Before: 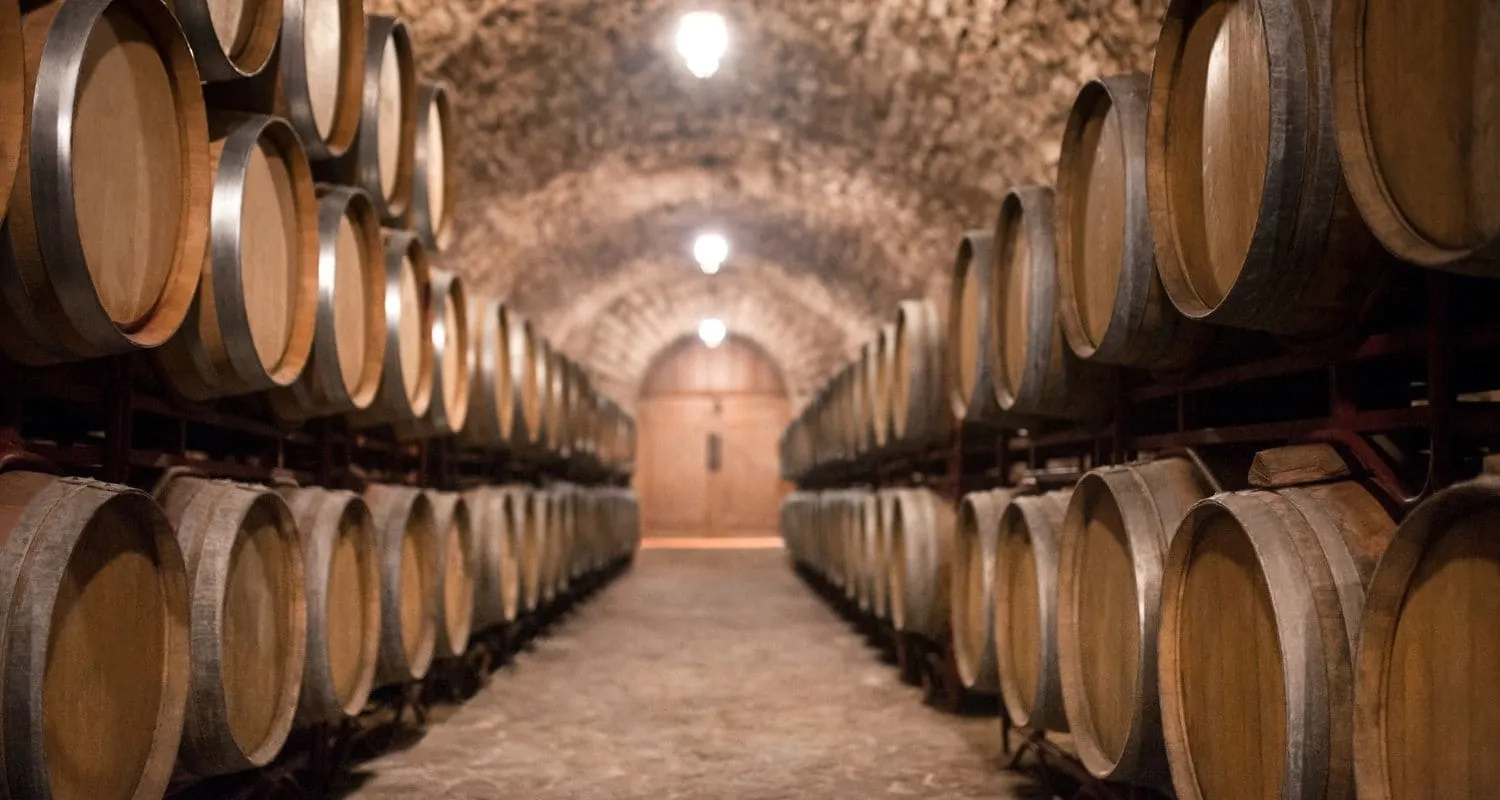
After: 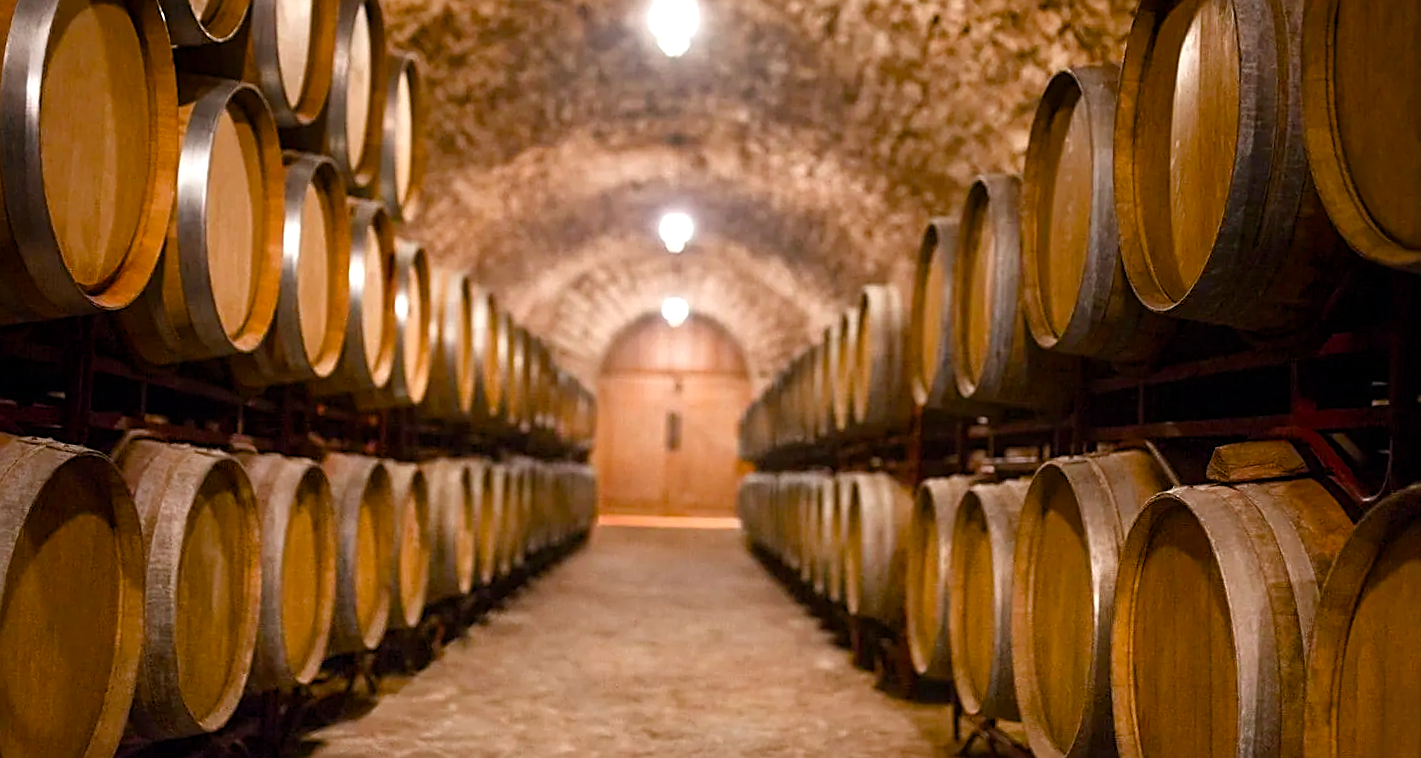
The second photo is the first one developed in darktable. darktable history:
tone equalizer: -8 EV -0.55 EV
sharpen: amount 0.575
color balance rgb: perceptual saturation grading › global saturation 45%, perceptual saturation grading › highlights -25%, perceptual saturation grading › shadows 50%, perceptual brilliance grading › global brilliance 3%, global vibrance 3%
crop and rotate: angle -1.69°
